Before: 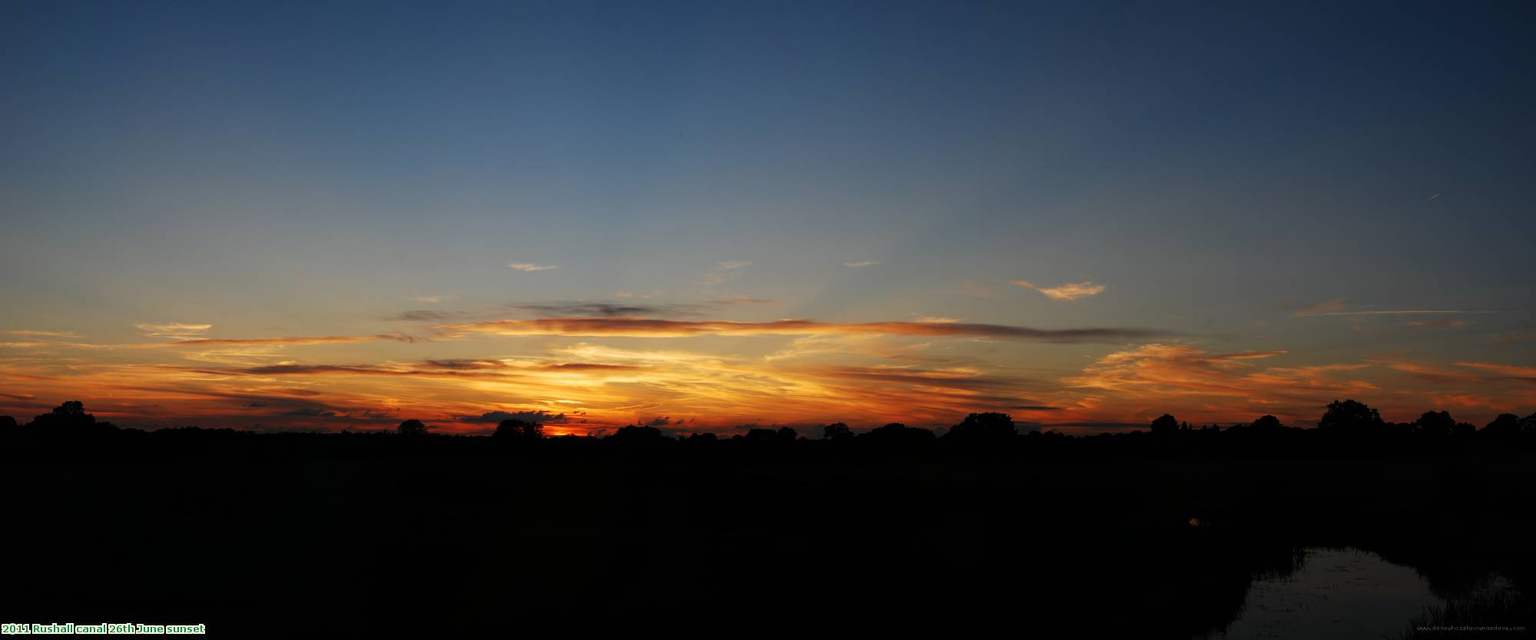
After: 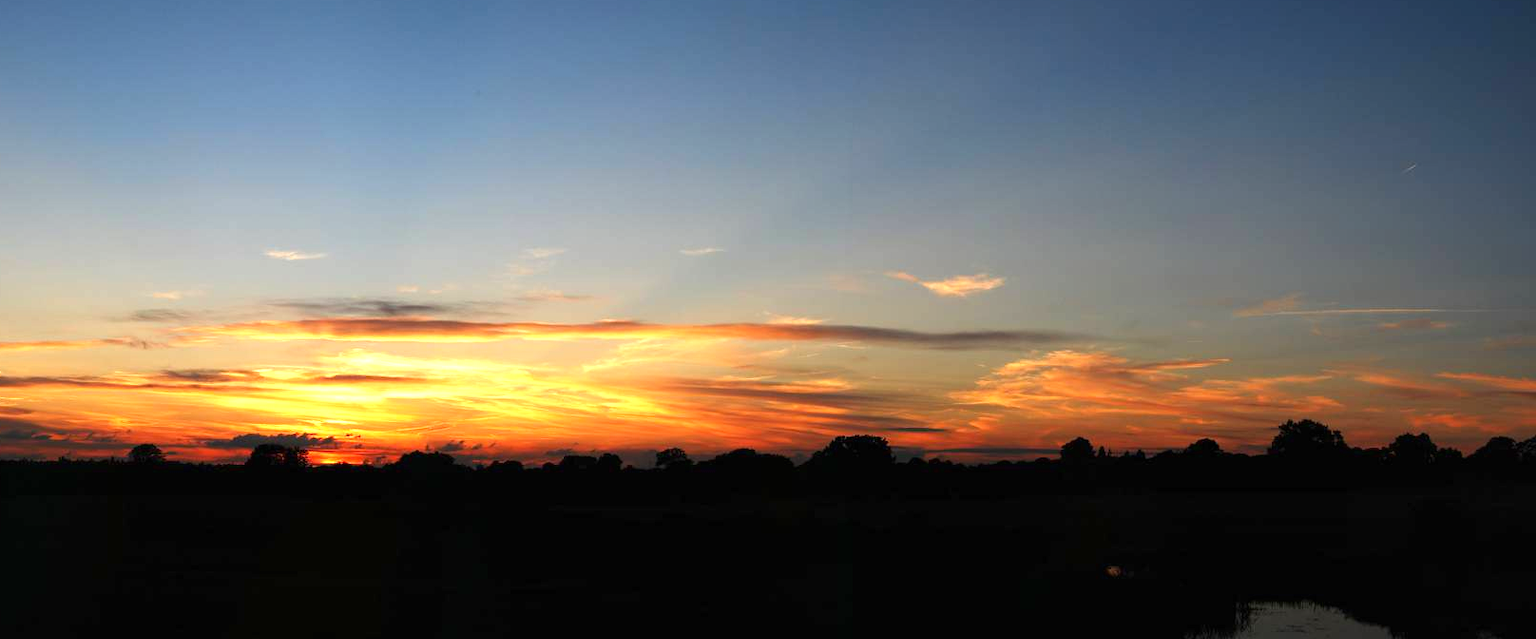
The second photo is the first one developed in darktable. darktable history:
exposure: black level correction 0, exposure 1.1 EV, compensate highlight preservation false
crop: left 19.159%, top 9.58%, bottom 9.58%
